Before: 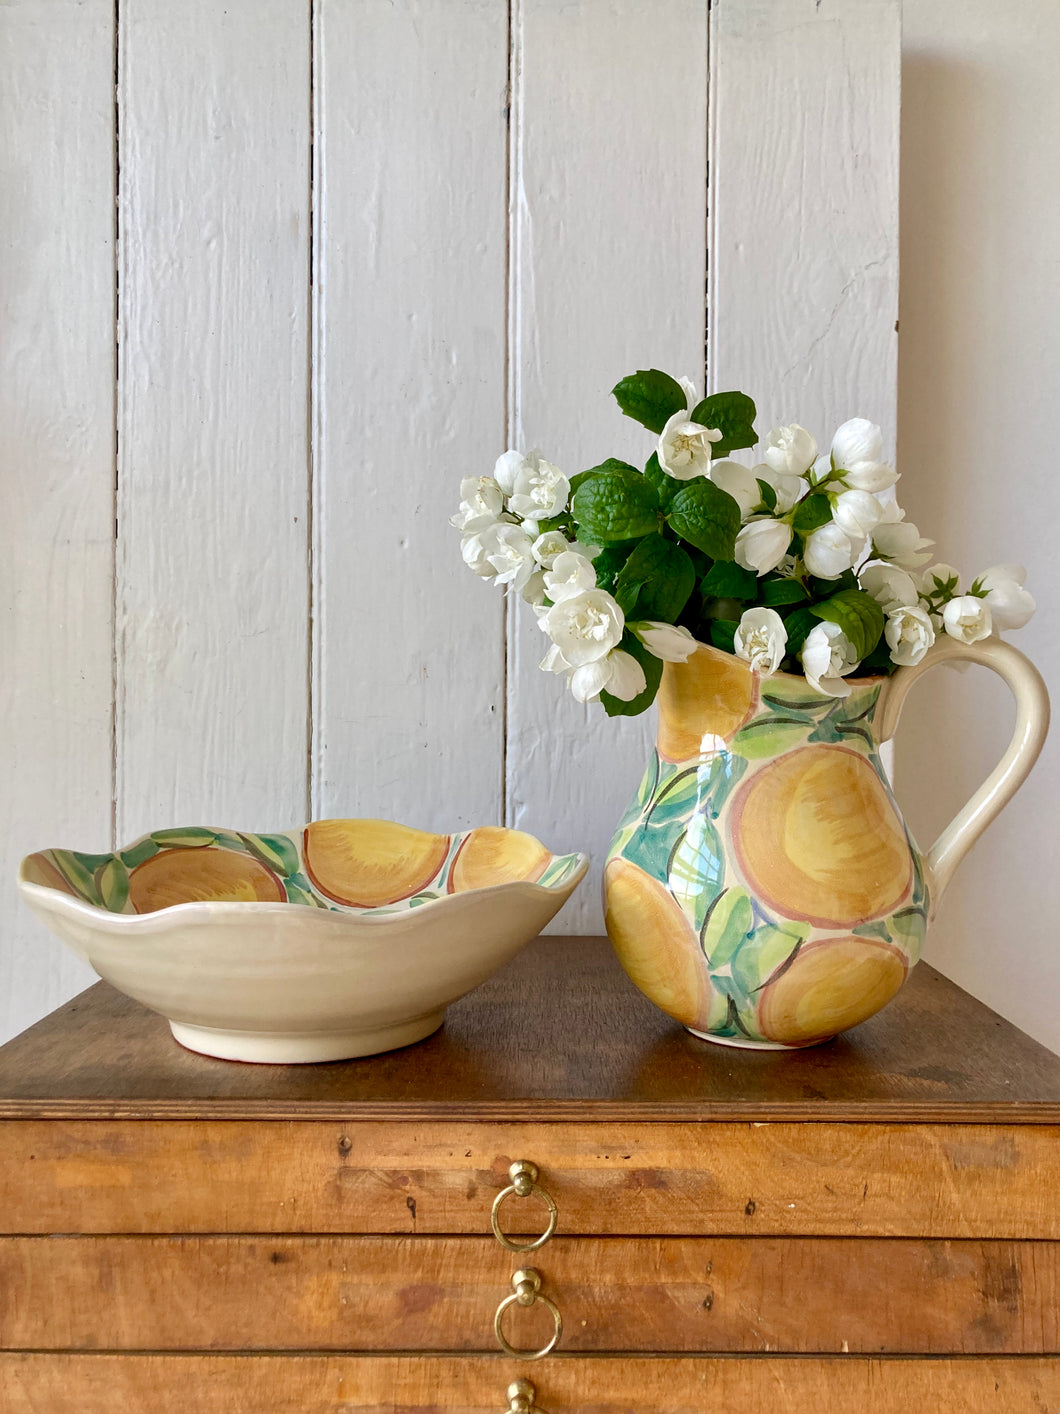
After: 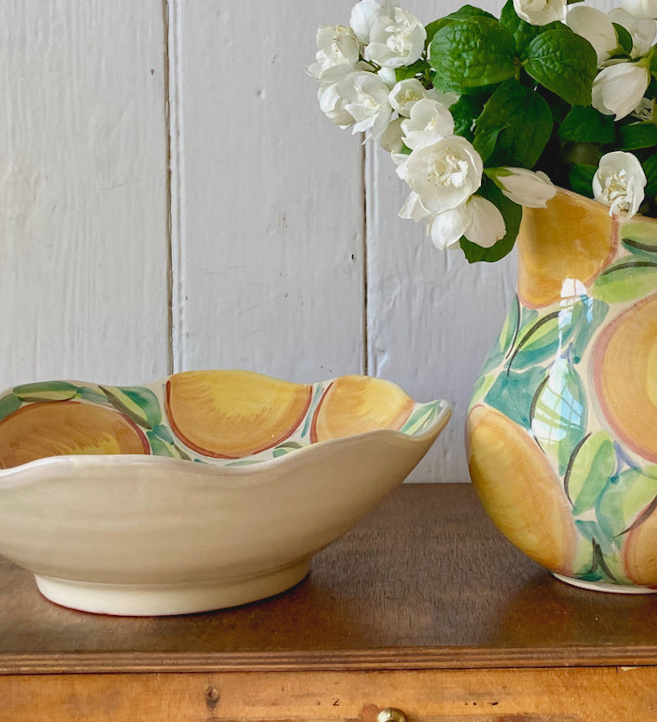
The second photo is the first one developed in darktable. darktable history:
crop: left 13.312%, top 31.28%, right 24.627%, bottom 15.582%
contrast brightness saturation: contrast -0.11
rotate and perspective: rotation -1°, crop left 0.011, crop right 0.989, crop top 0.025, crop bottom 0.975
